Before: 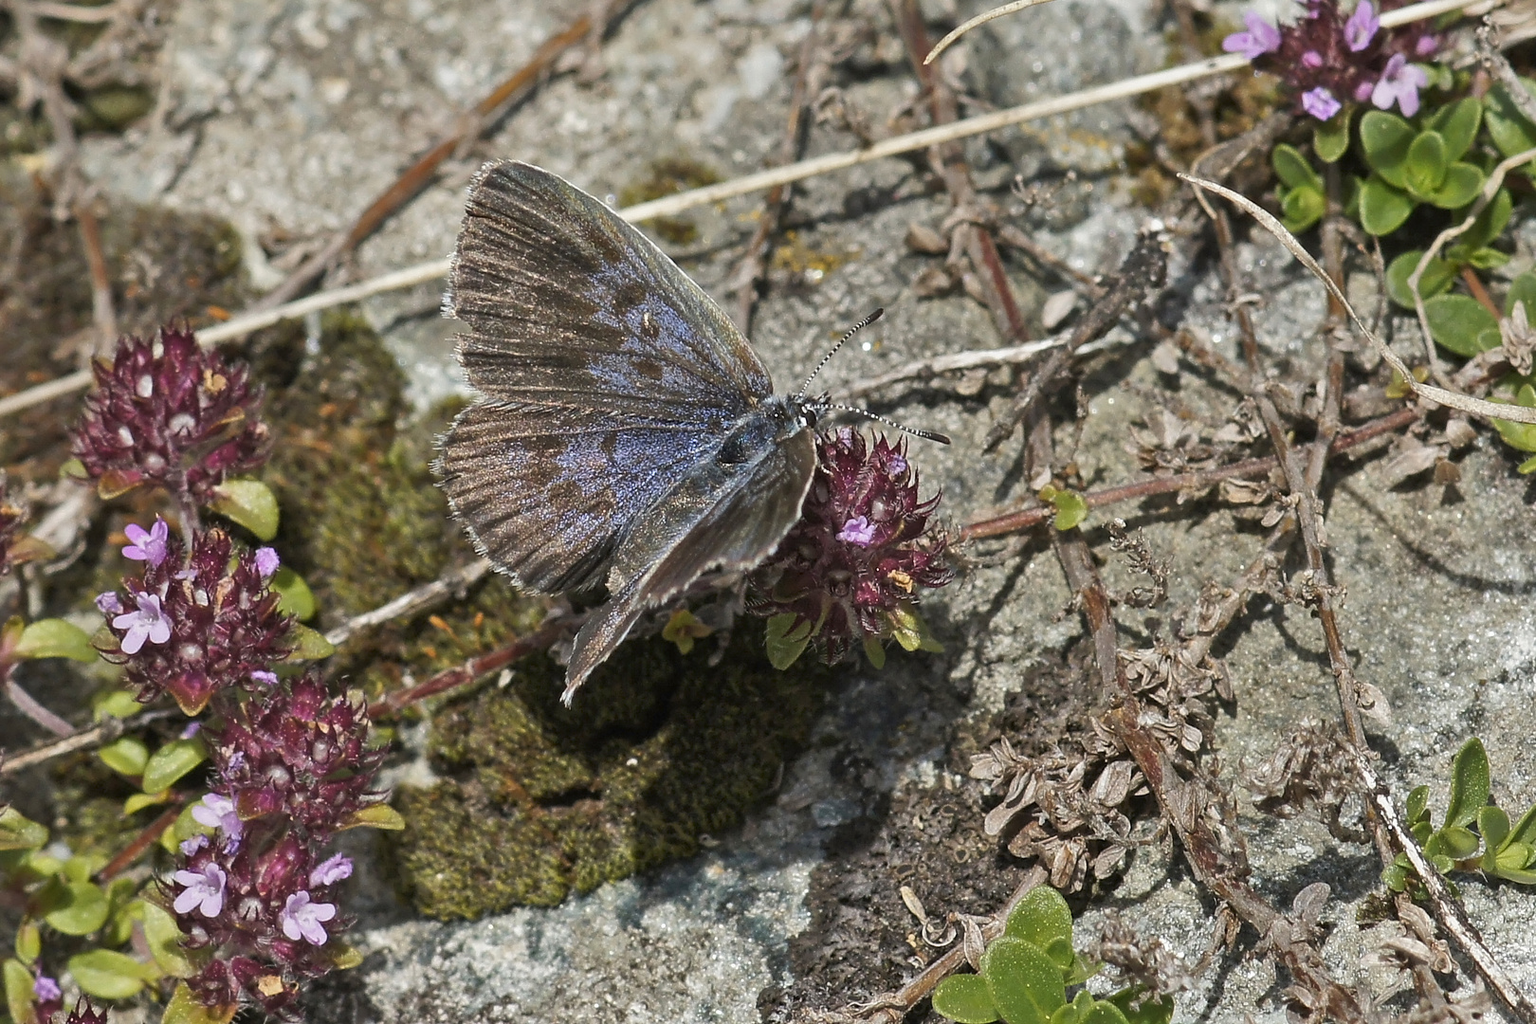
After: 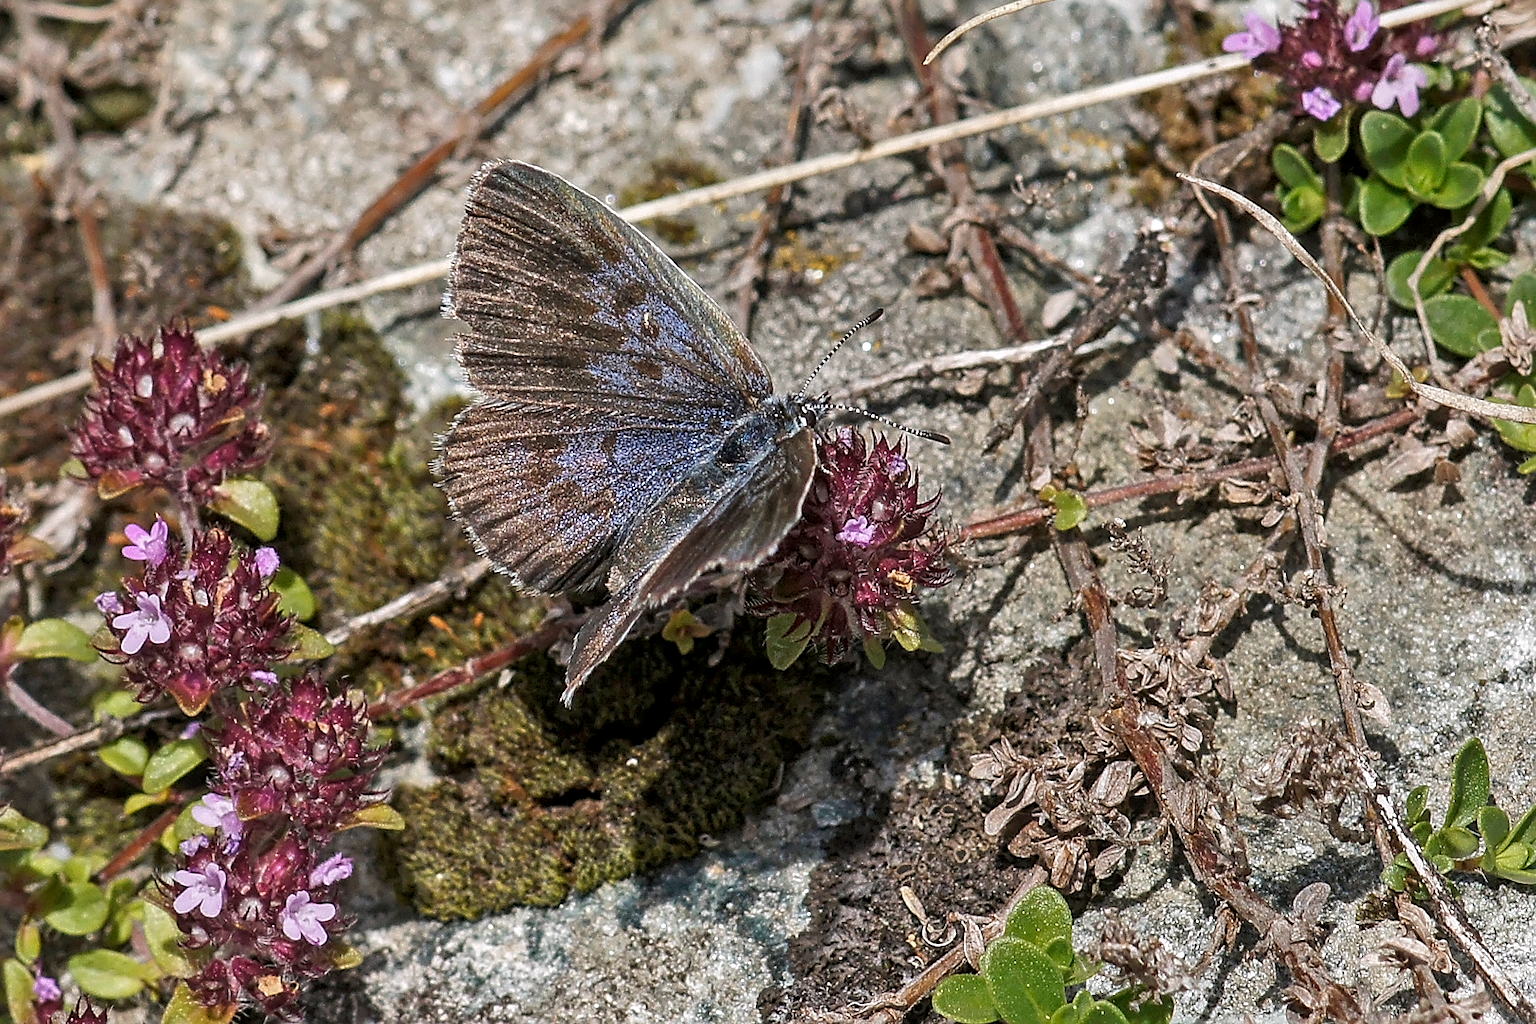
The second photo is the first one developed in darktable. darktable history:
tone equalizer: on, module defaults
white balance: red 1.009, blue 1.027
local contrast: on, module defaults
sharpen: on, module defaults
